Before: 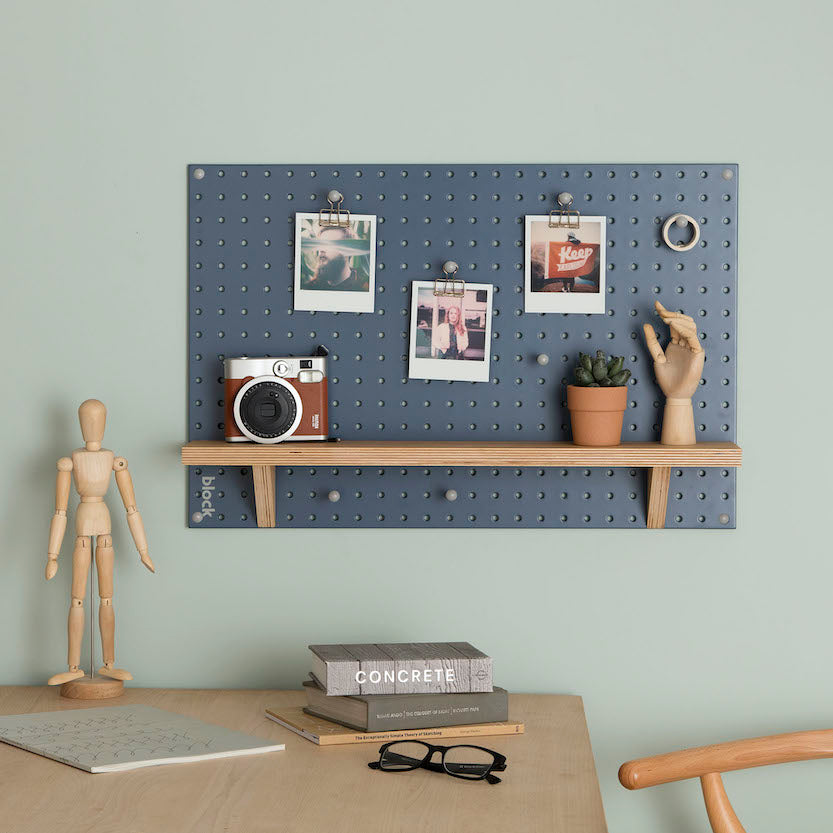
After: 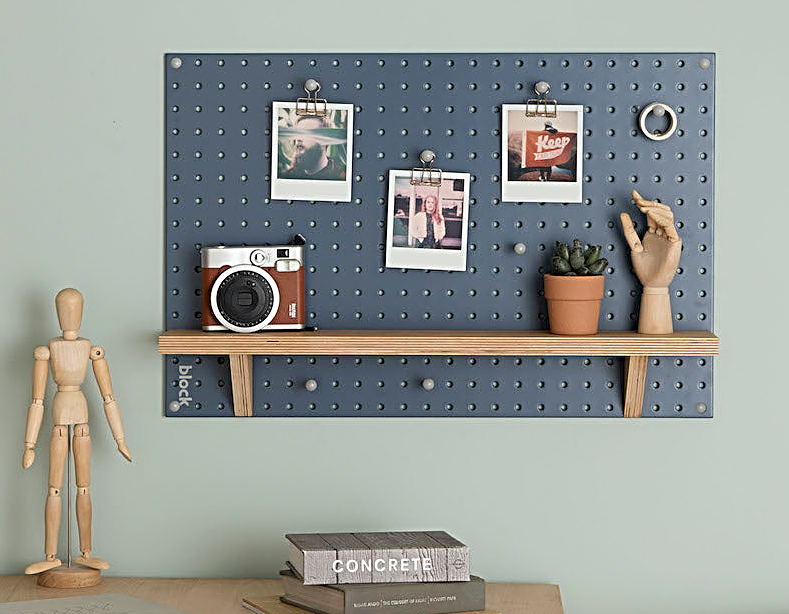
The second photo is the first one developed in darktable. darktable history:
sharpen: radius 2.797, amount 0.712
crop and rotate: left 2.87%, top 13.558%, right 2.325%, bottom 12.705%
